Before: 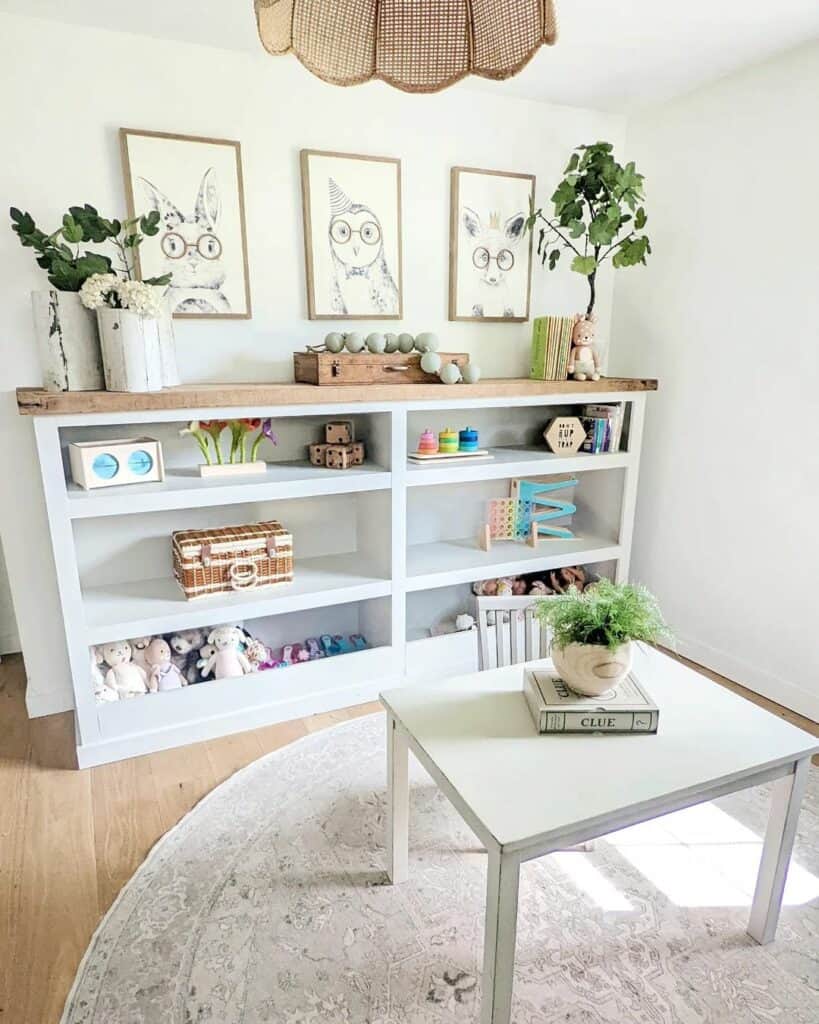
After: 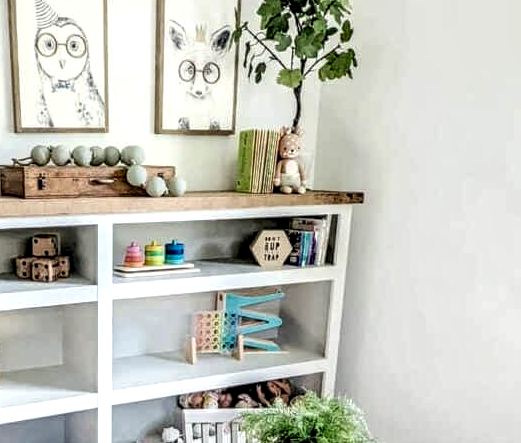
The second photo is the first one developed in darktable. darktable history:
rotate and perspective: automatic cropping original format, crop left 0, crop top 0
crop: left 36.005%, top 18.293%, right 0.31%, bottom 38.444%
local contrast: highlights 19%, detail 186%
